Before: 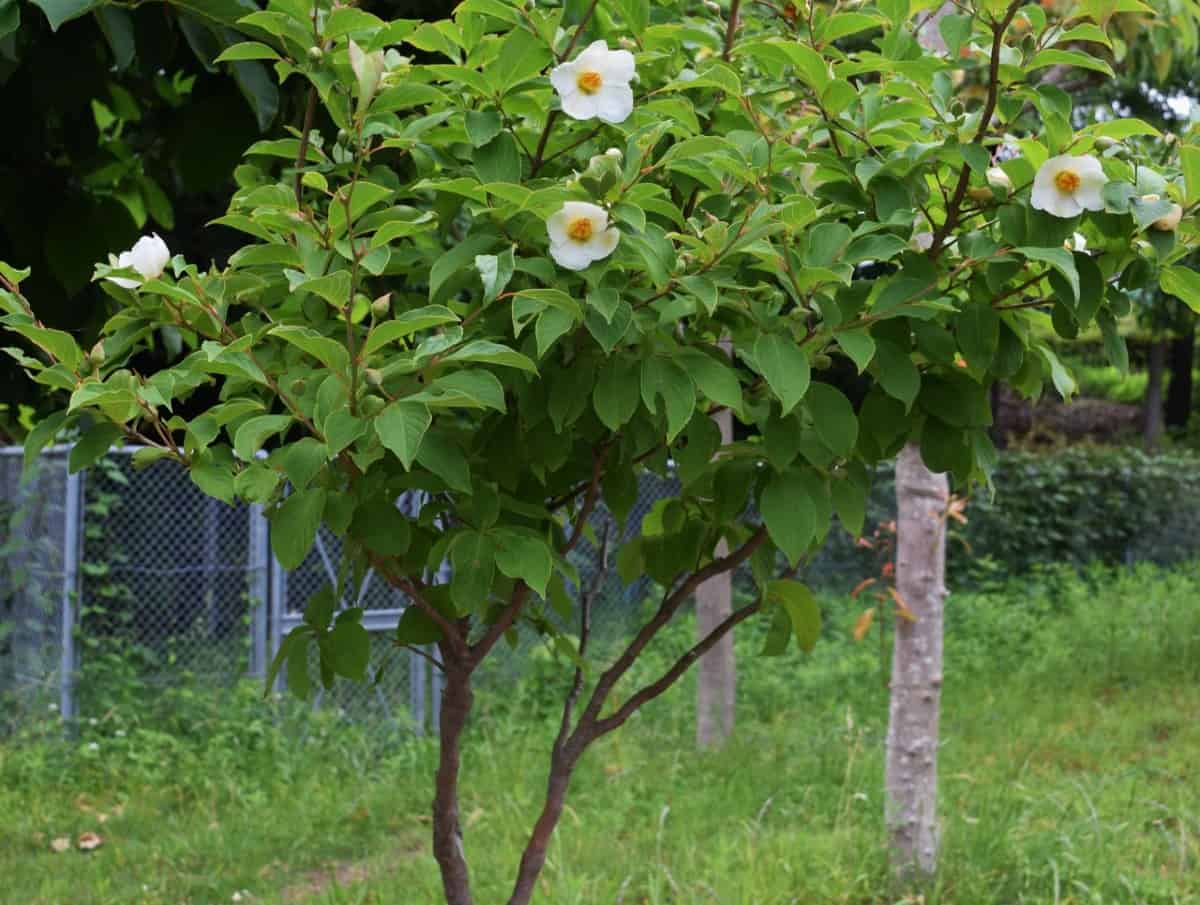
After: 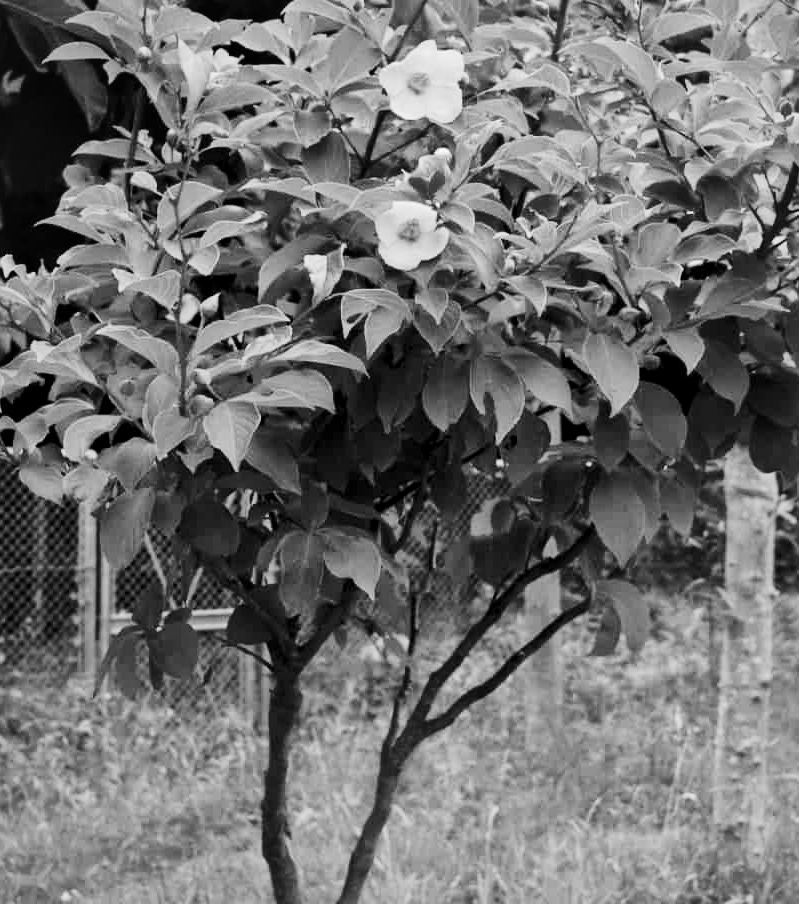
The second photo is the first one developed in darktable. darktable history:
shadows and highlights: radius 118.69, shadows 42.21, highlights -61.56, soften with gaussian
color calibration: illuminant as shot in camera, x 0.358, y 0.373, temperature 4628.91 K
crop and rotate: left 14.292%, right 19.041%
local contrast: mode bilateral grid, contrast 100, coarseness 100, detail 165%, midtone range 0.2
tone curve: curves: ch0 [(0, 0.03) (0.113, 0.087) (0.207, 0.184) (0.515, 0.612) (0.712, 0.793) (1, 0.946)]; ch1 [(0, 0) (0.172, 0.123) (0.317, 0.279) (0.407, 0.401) (0.476, 0.482) (0.505, 0.499) (0.534, 0.534) (0.632, 0.645) (0.726, 0.745) (1, 1)]; ch2 [(0, 0) (0.411, 0.424) (0.505, 0.505) (0.521, 0.524) (0.541, 0.569) (0.65, 0.699) (1, 1)], color space Lab, independent channels, preserve colors none
monochrome: a -71.75, b 75.82
